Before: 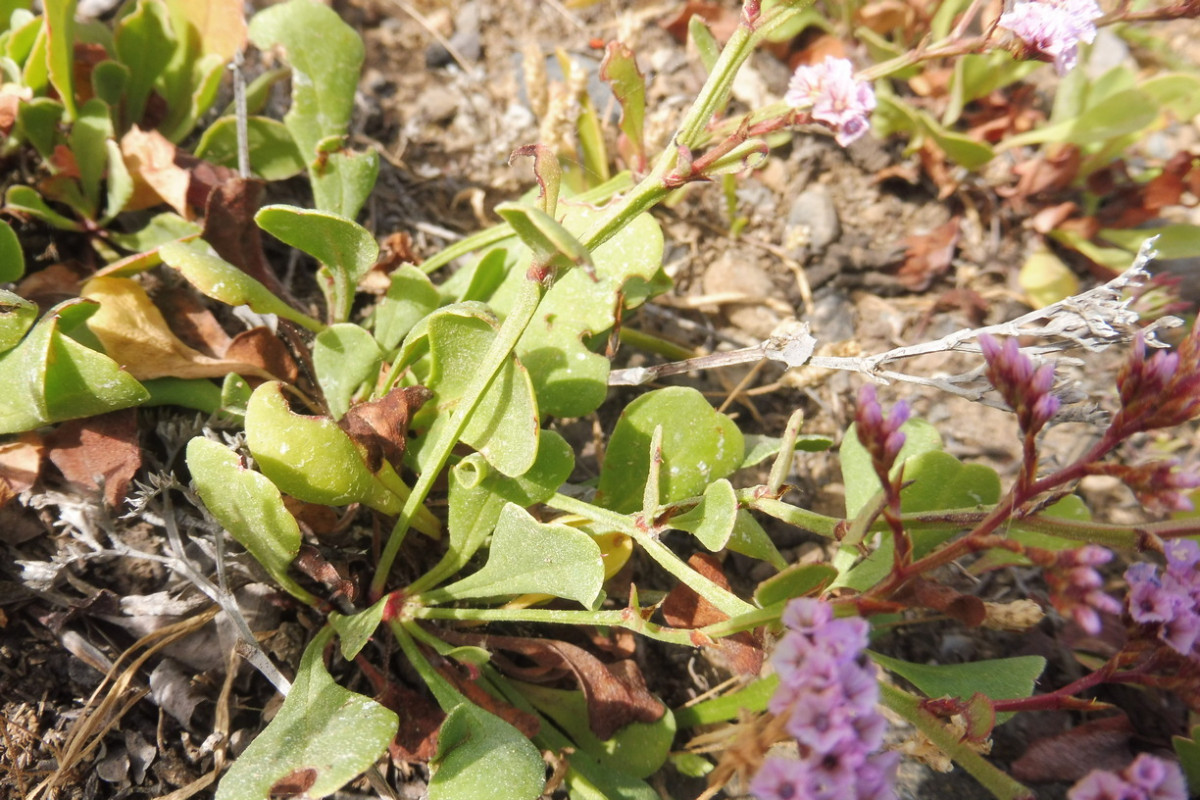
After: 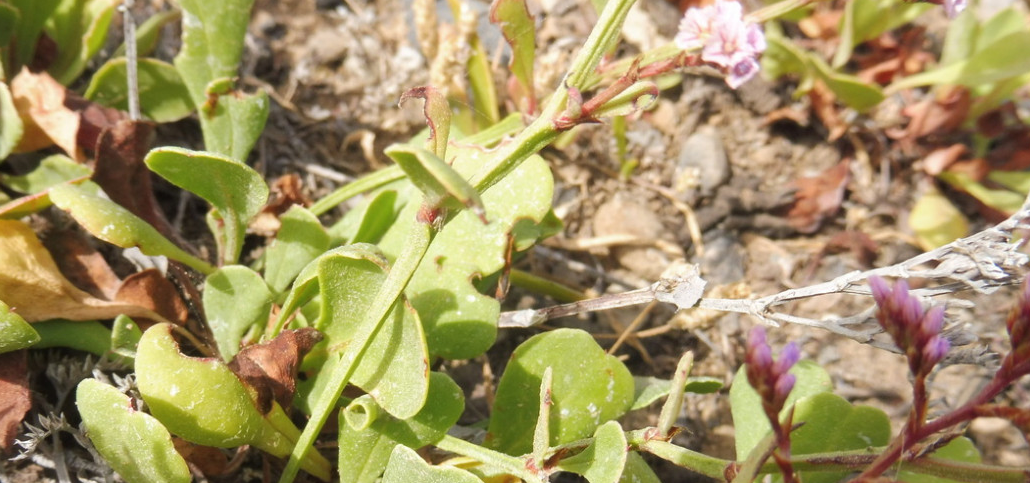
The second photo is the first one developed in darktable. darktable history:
crop and rotate: left 9.239%, top 7.281%, right 4.919%, bottom 32.328%
